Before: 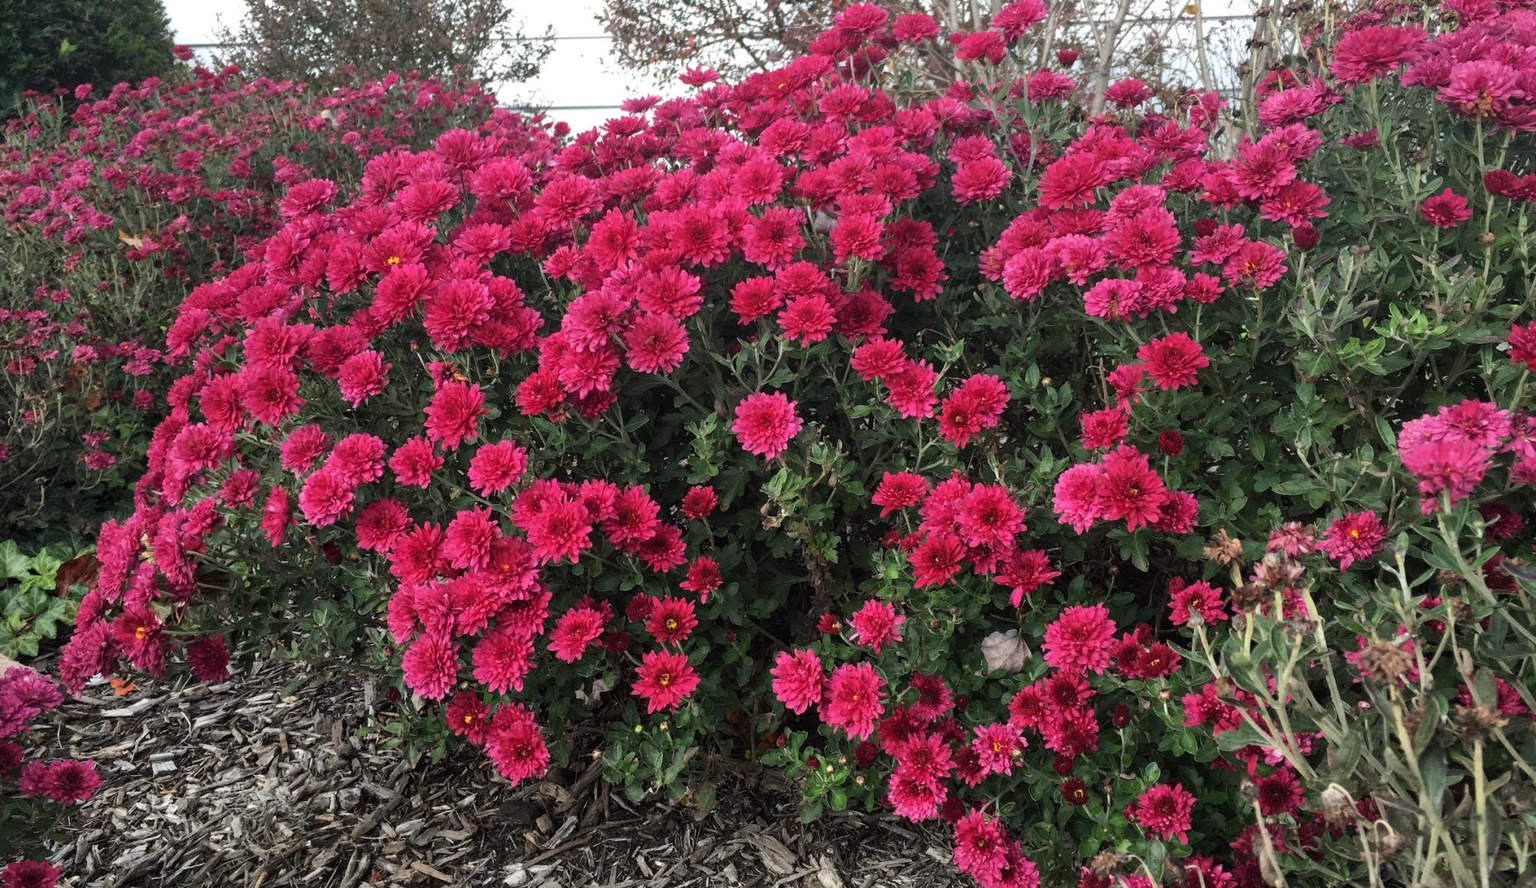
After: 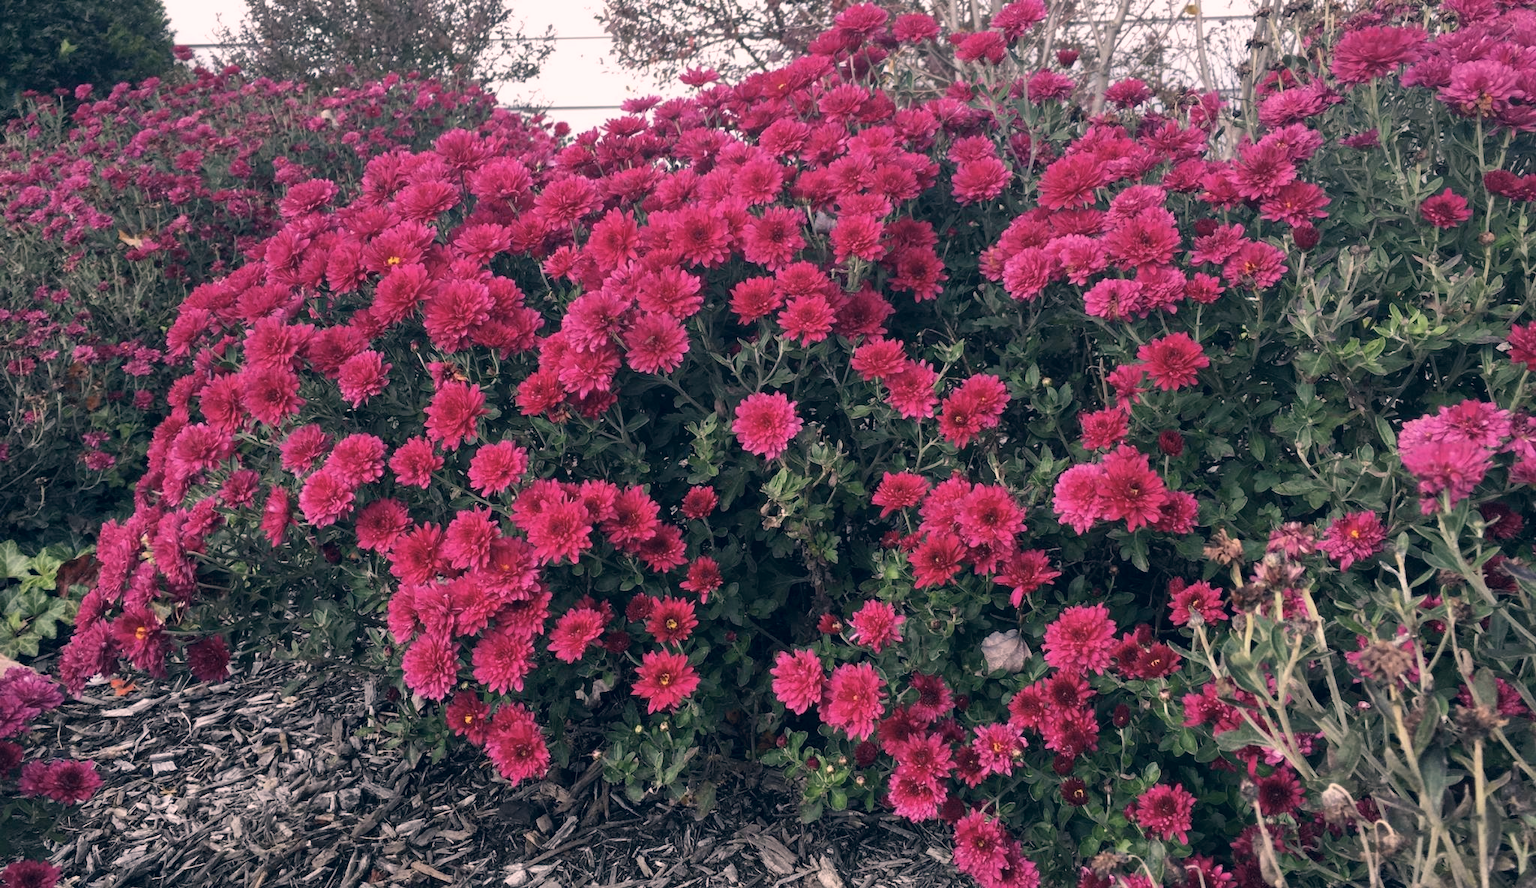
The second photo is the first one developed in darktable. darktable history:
shadows and highlights: radius 125.46, shadows 21.19, highlights -21.19, low approximation 0.01
color correction: highlights a* 14.46, highlights b* 5.85, shadows a* -5.53, shadows b* -15.24, saturation 0.85
